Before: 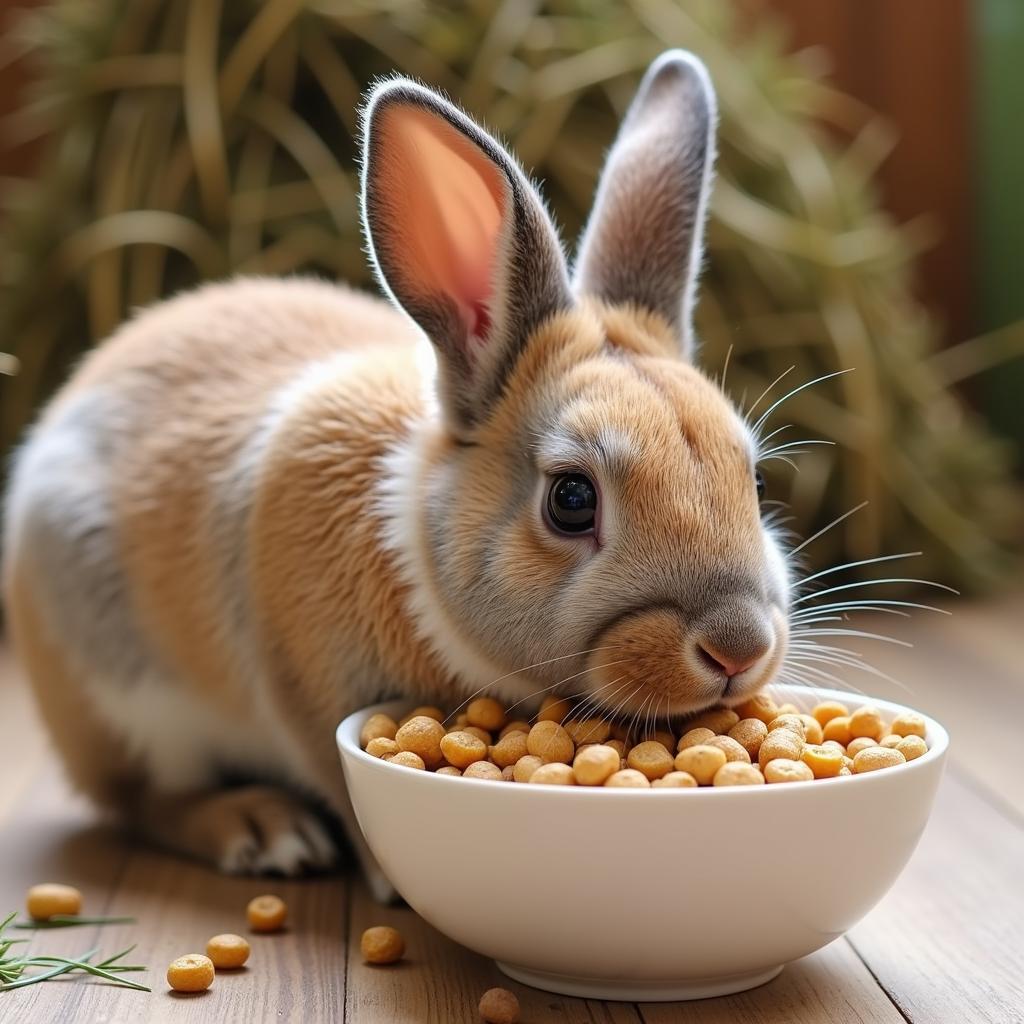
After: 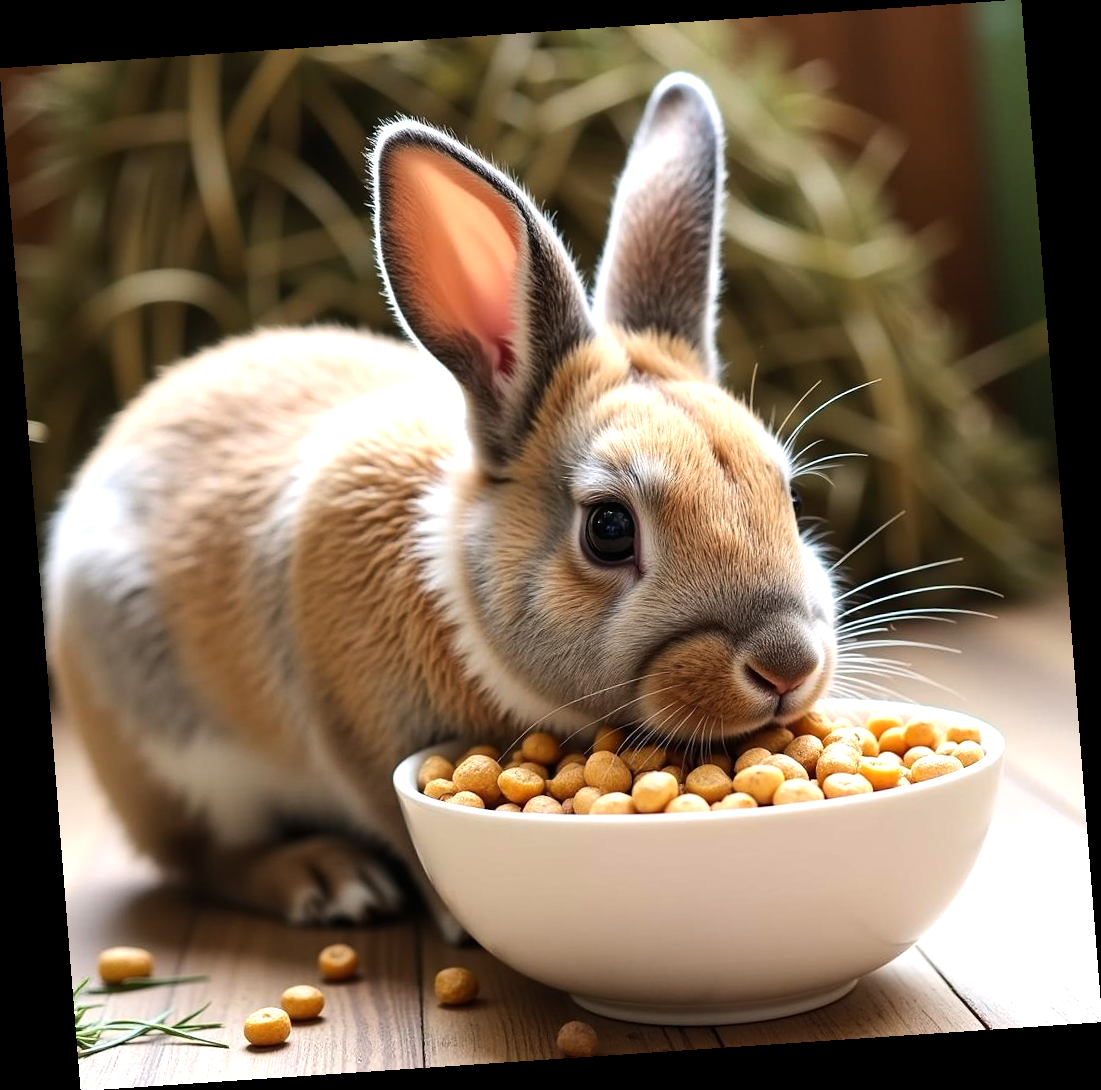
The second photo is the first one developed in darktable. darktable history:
tone equalizer: -8 EV -0.75 EV, -7 EV -0.7 EV, -6 EV -0.6 EV, -5 EV -0.4 EV, -3 EV 0.4 EV, -2 EV 0.6 EV, -1 EV 0.7 EV, +0 EV 0.75 EV, edges refinement/feathering 500, mask exposure compensation -1.57 EV, preserve details no
rotate and perspective: rotation -4.2°, shear 0.006, automatic cropping off
